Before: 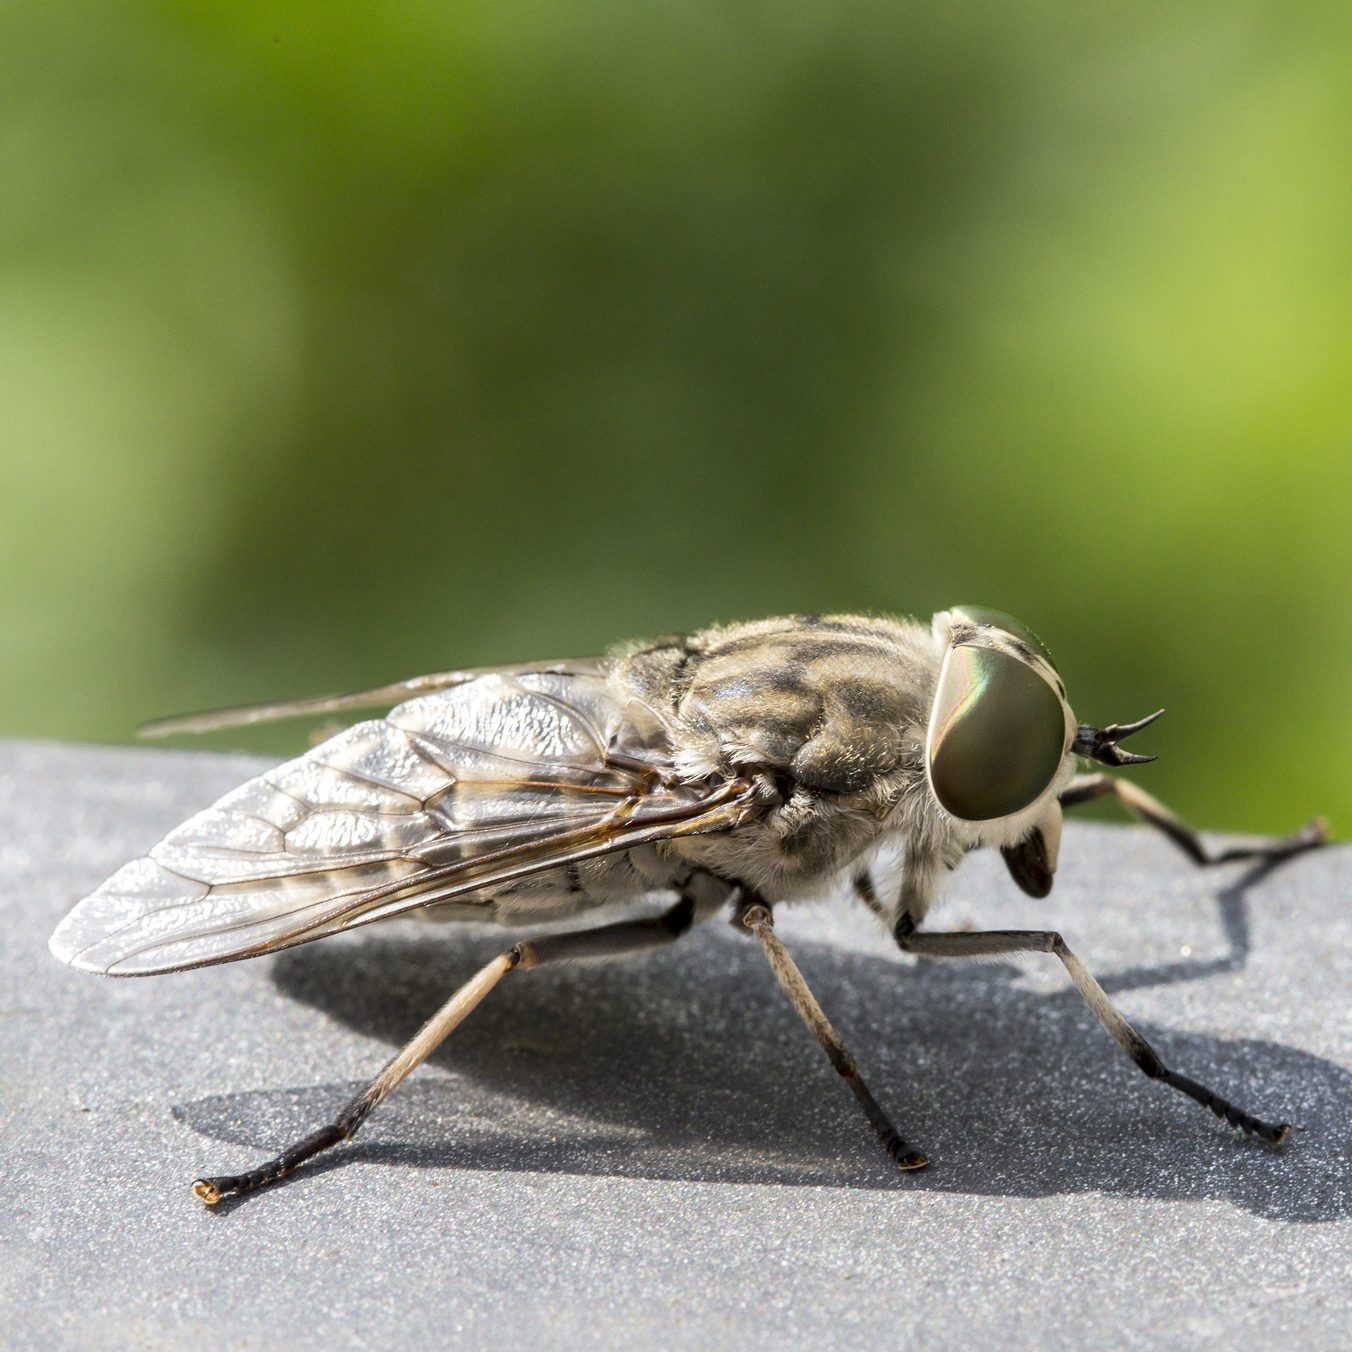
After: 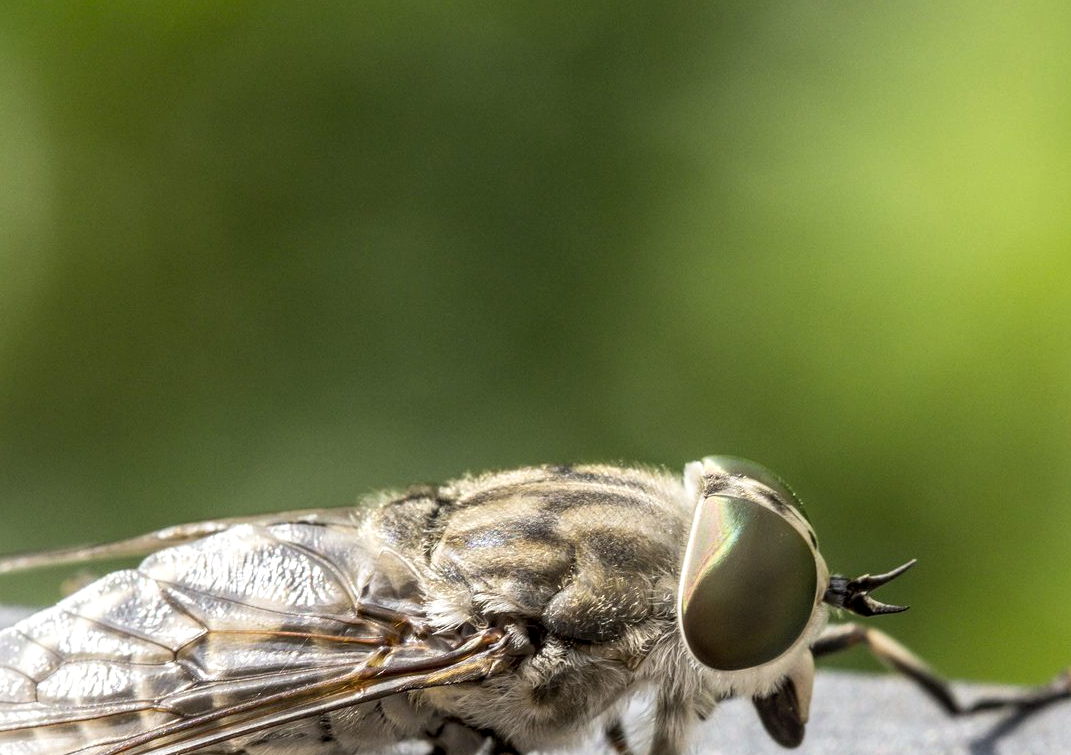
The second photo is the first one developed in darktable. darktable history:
tone equalizer: smoothing diameter 24.85%, edges refinement/feathering 12.05, preserve details guided filter
local contrast: on, module defaults
crop: left 18.405%, top 11.119%, right 2.324%, bottom 33.03%
